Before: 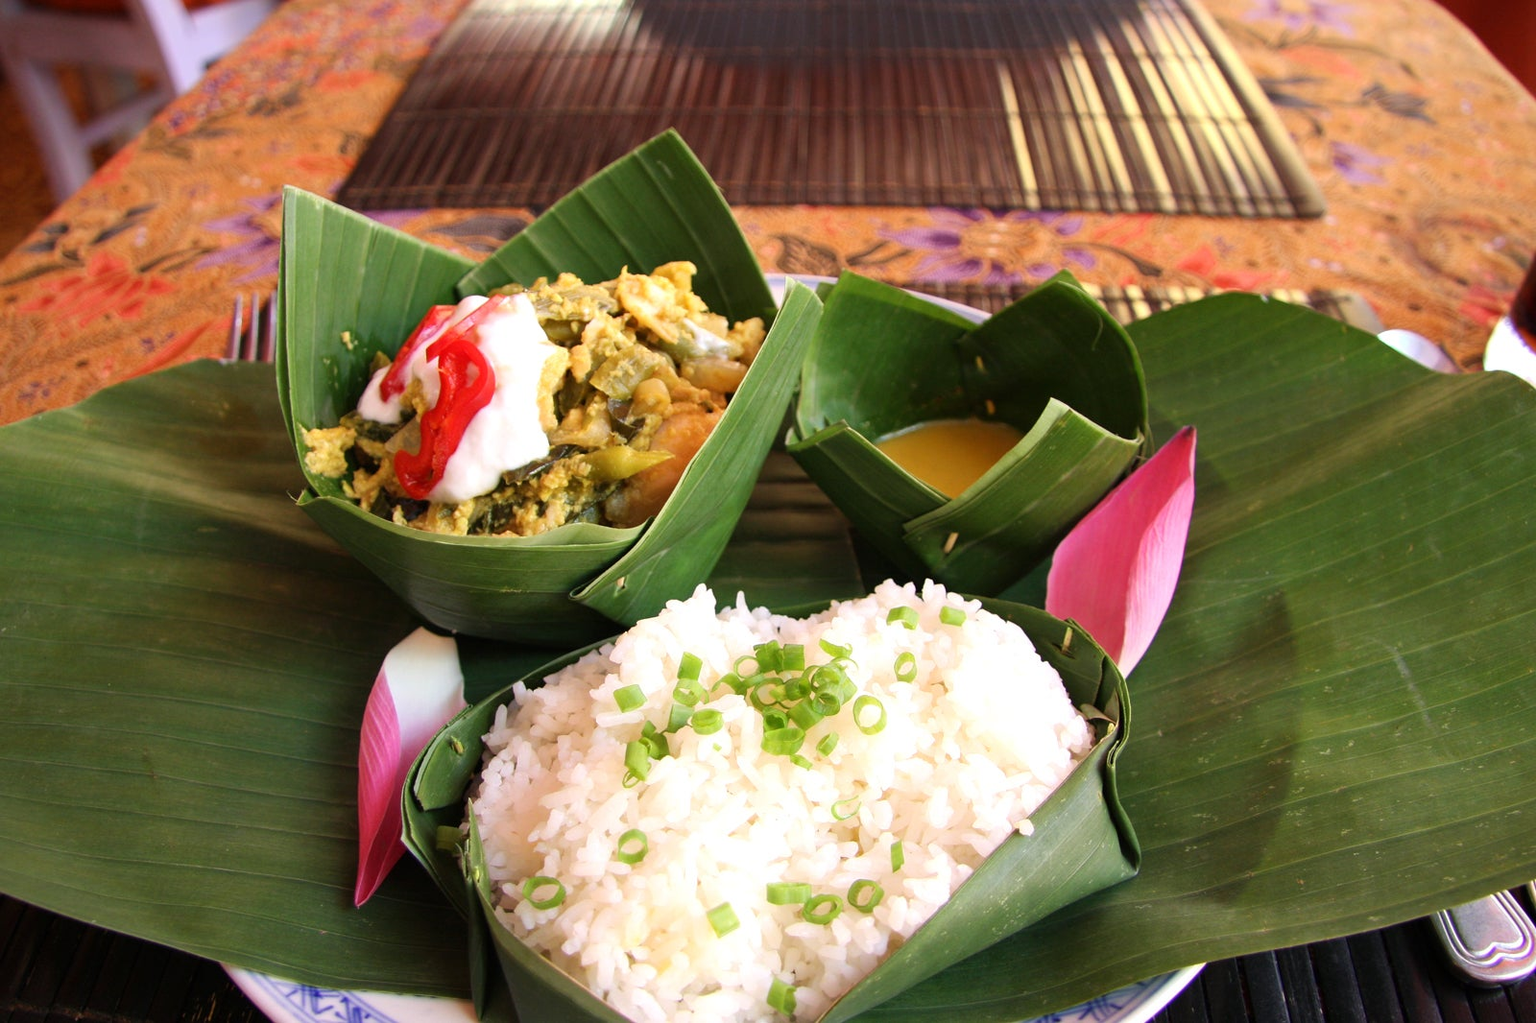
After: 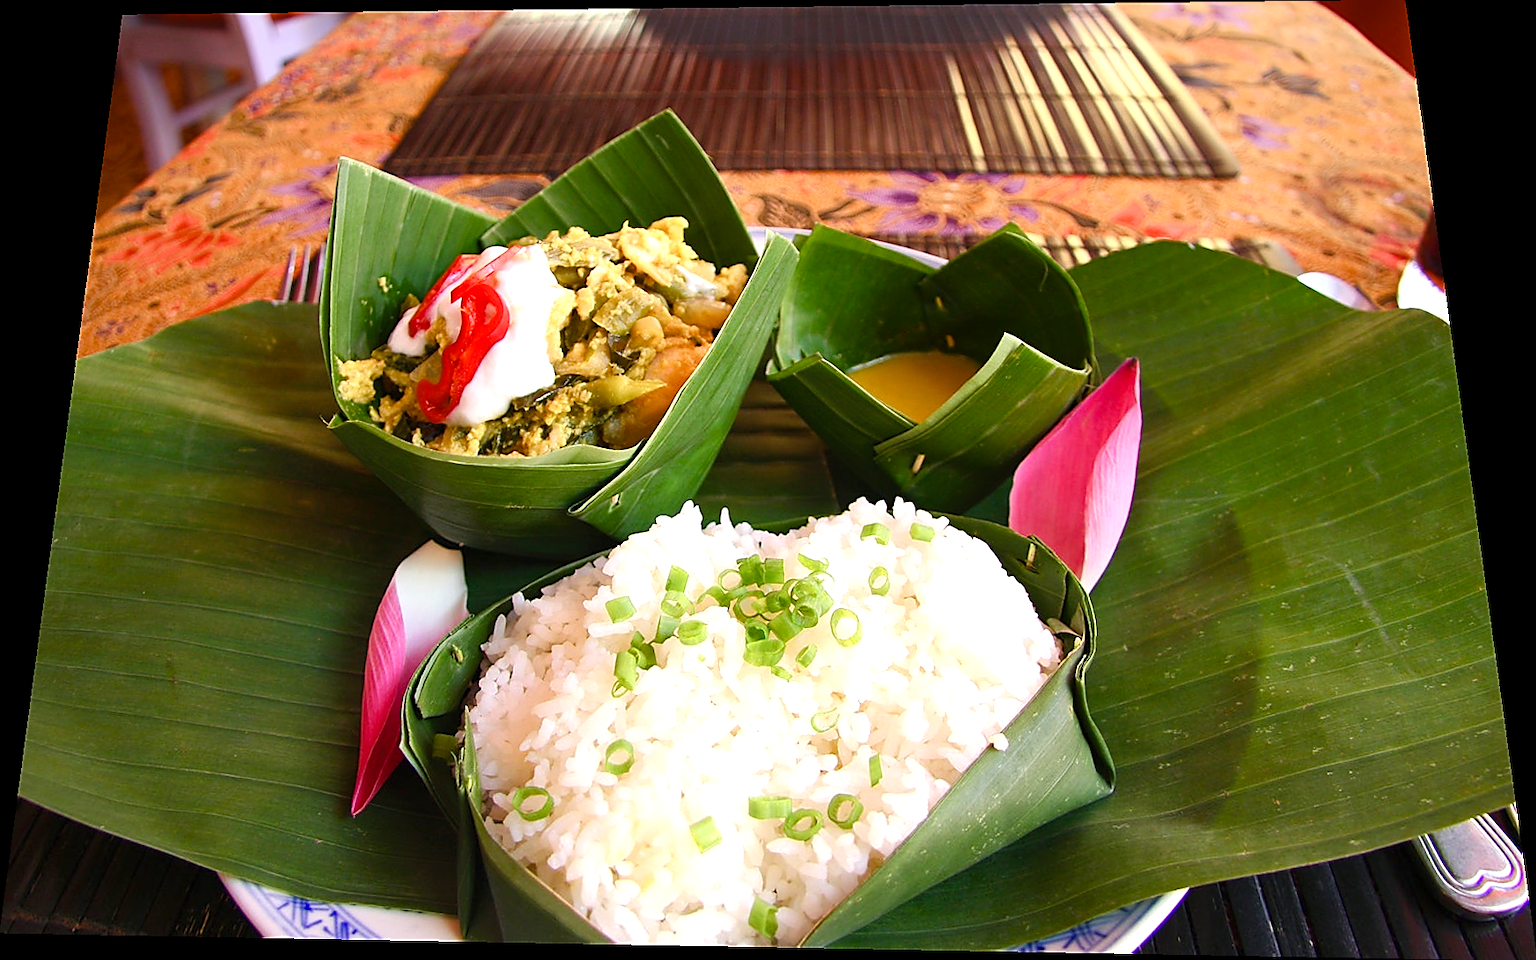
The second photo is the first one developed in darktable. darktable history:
shadows and highlights: shadows 62.66, white point adjustment 0.37, highlights -34.44, compress 83.82%
sharpen: radius 1.4, amount 1.25, threshold 0.7
color balance rgb: linear chroma grading › shadows 32%, linear chroma grading › global chroma -2%, linear chroma grading › mid-tones 4%, perceptual saturation grading › global saturation -2%, perceptual saturation grading › highlights -8%, perceptual saturation grading › mid-tones 8%, perceptual saturation grading › shadows 4%, perceptual brilliance grading › highlights 8%, perceptual brilliance grading › mid-tones 4%, perceptual brilliance grading › shadows 2%, global vibrance 16%, saturation formula JzAzBz (2021)
rotate and perspective: rotation 0.128°, lens shift (vertical) -0.181, lens shift (horizontal) -0.044, shear 0.001, automatic cropping off
